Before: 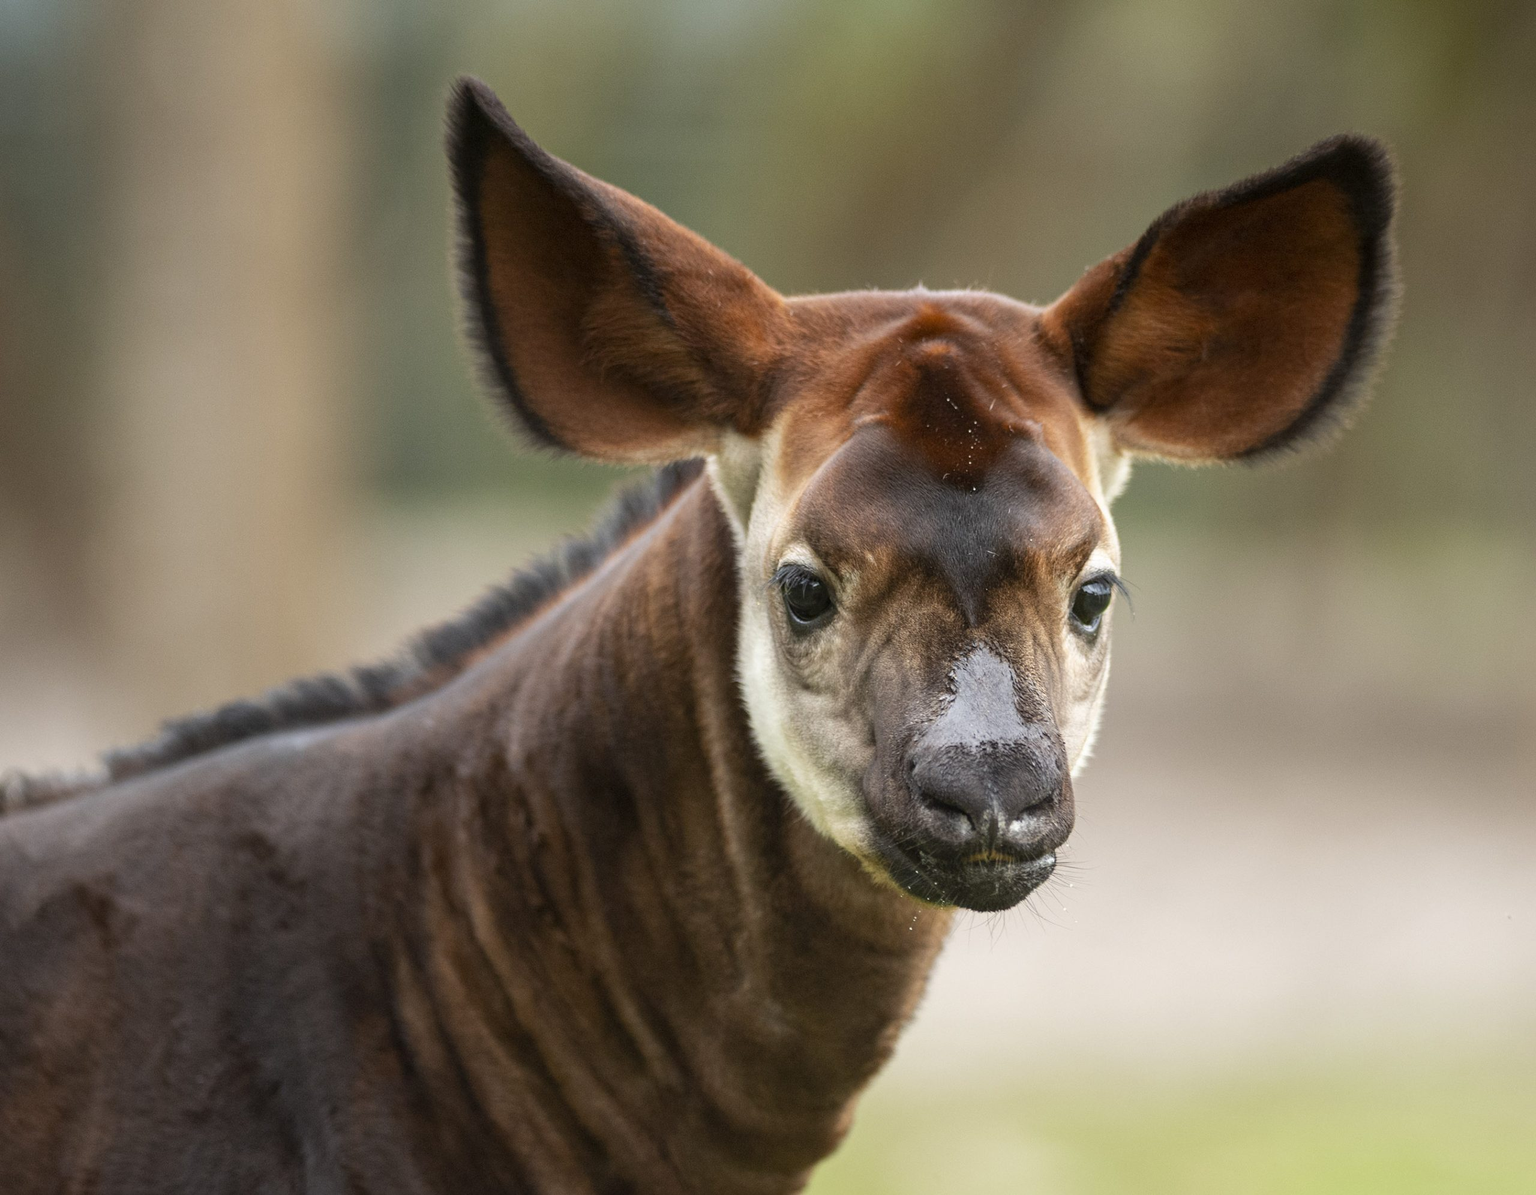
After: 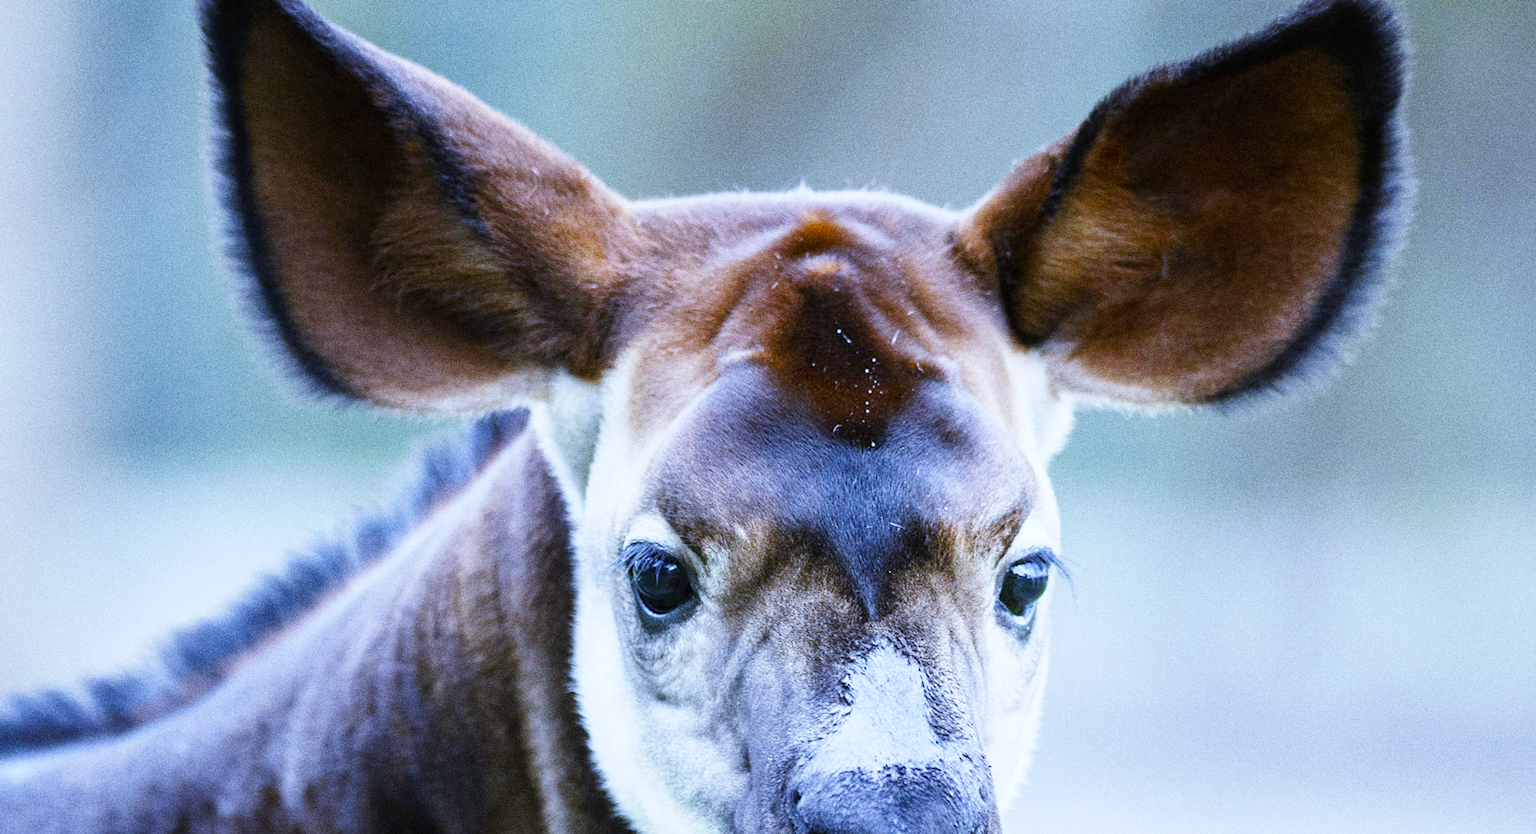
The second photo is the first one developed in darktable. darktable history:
grain: coarseness 0.09 ISO, strength 40%
rotate and perspective: rotation -0.45°, automatic cropping original format, crop left 0.008, crop right 0.992, crop top 0.012, crop bottom 0.988
crop: left 18.38%, top 11.092%, right 2.134%, bottom 33.217%
white balance: red 0.766, blue 1.537
base curve: curves: ch0 [(0, 0) (0, 0.001) (0.001, 0.001) (0.004, 0.002) (0.007, 0.004) (0.015, 0.013) (0.033, 0.045) (0.052, 0.096) (0.075, 0.17) (0.099, 0.241) (0.163, 0.42) (0.219, 0.55) (0.259, 0.616) (0.327, 0.722) (0.365, 0.765) (0.522, 0.873) (0.547, 0.881) (0.689, 0.919) (0.826, 0.952) (1, 1)], preserve colors none
